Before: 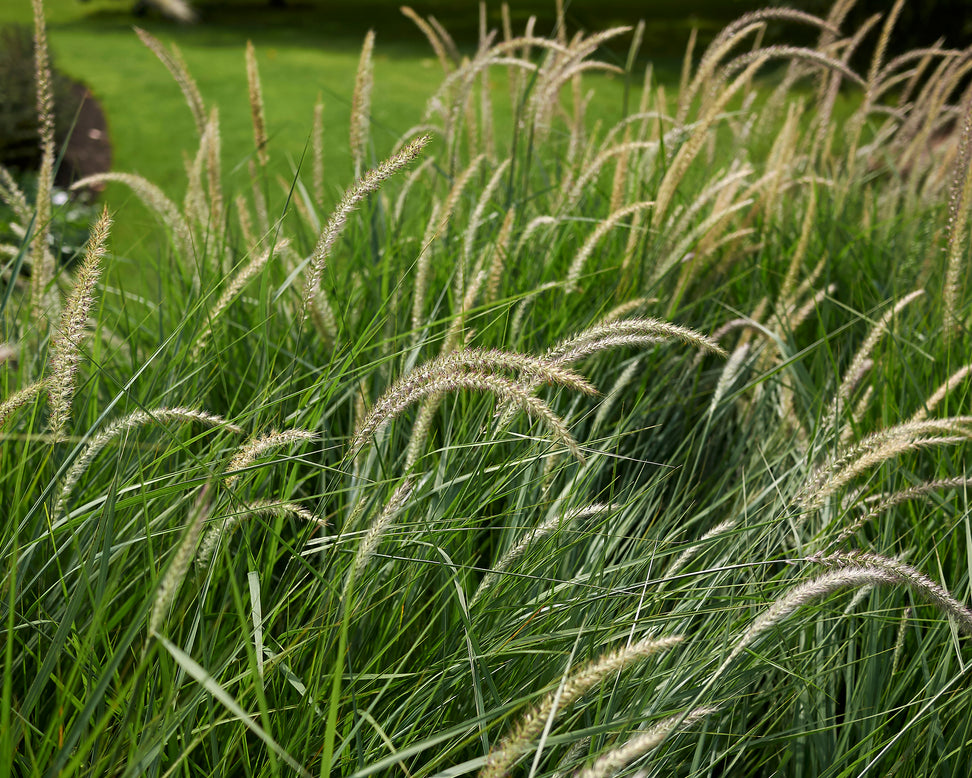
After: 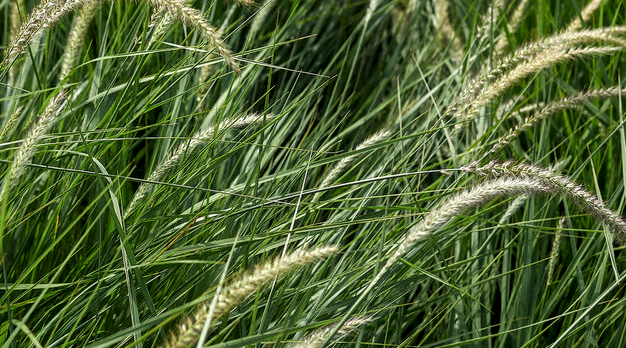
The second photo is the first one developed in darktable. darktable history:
crop and rotate: left 35.509%, top 50.238%, bottom 4.934%
color correction: highlights a* -4.73, highlights b* 5.06, saturation 0.97
local contrast: detail 130%
